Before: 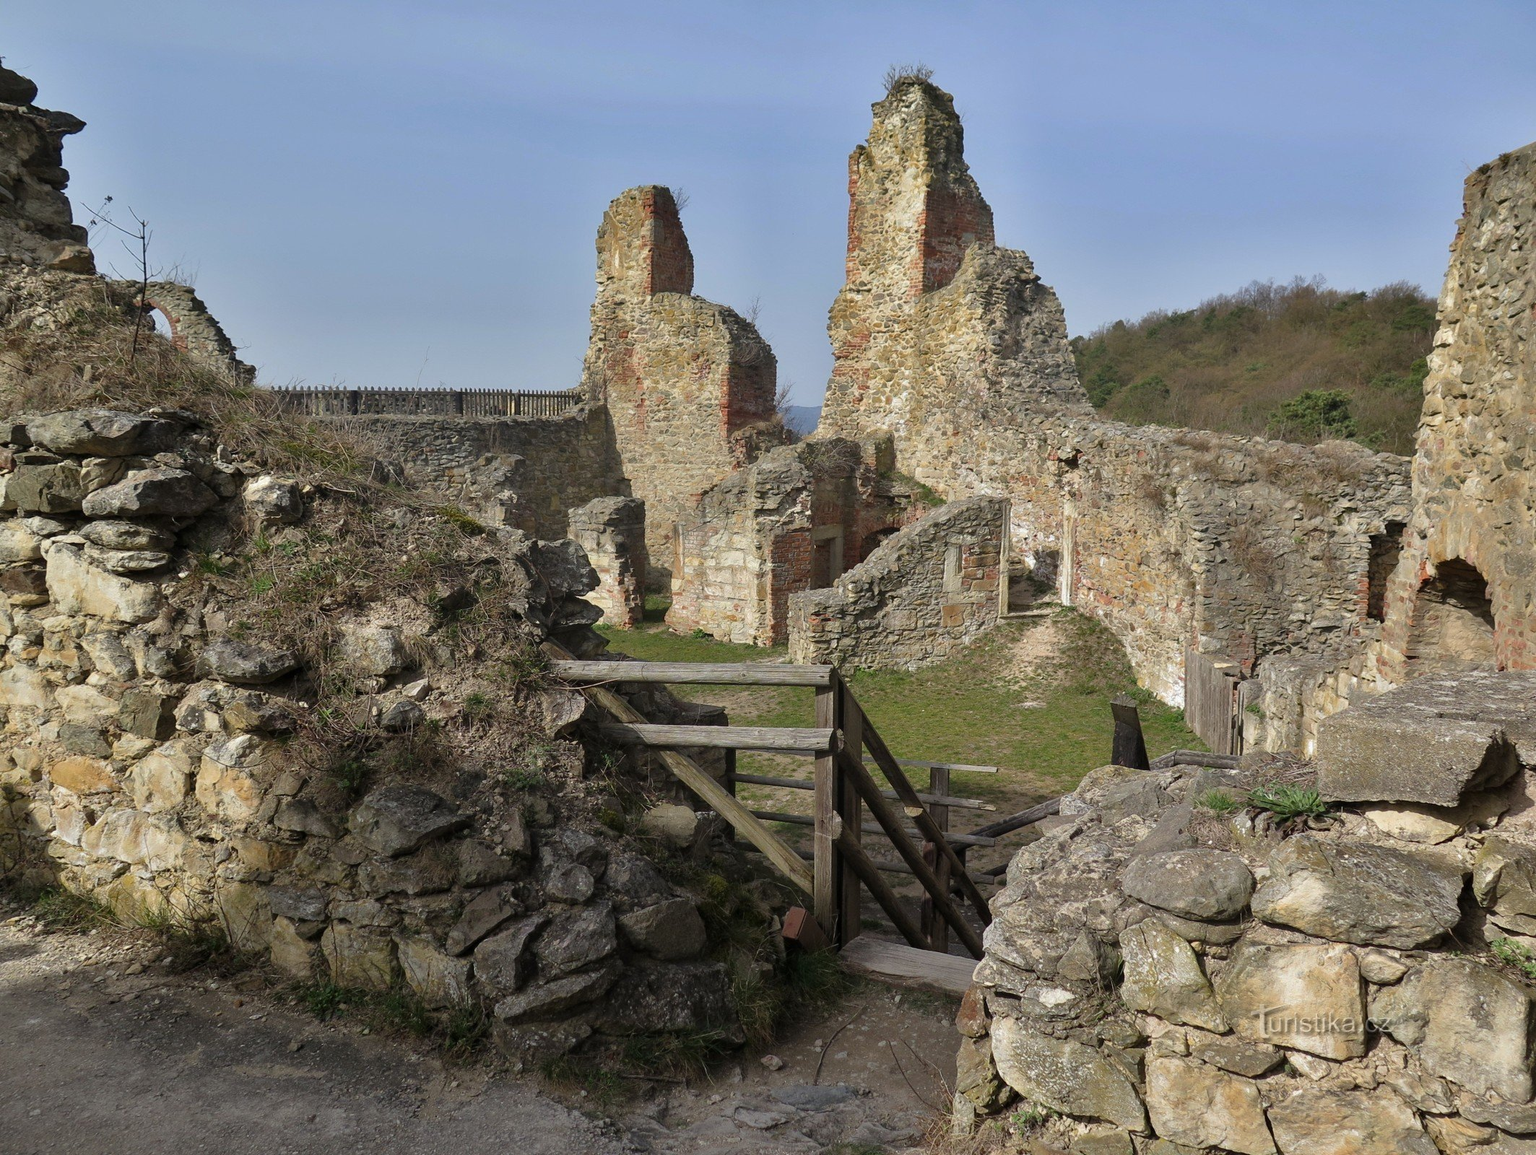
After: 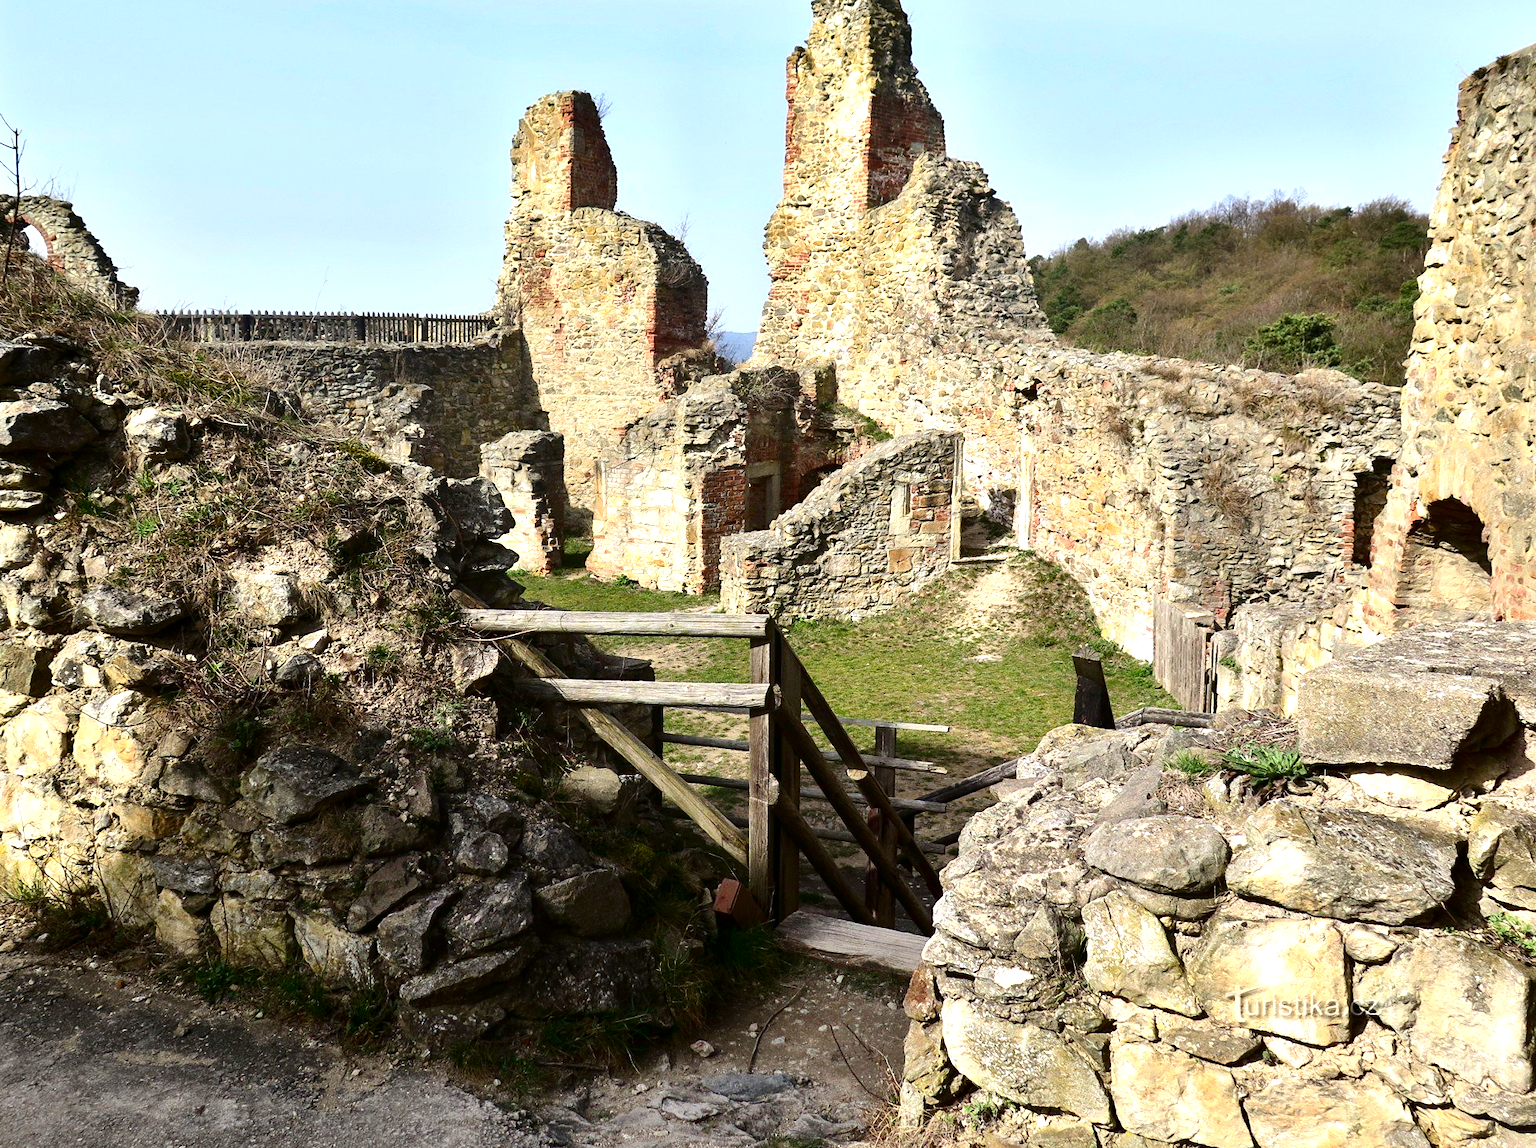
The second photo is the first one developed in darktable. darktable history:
crop and rotate: left 8.411%, top 8.888%
exposure: black level correction 0, exposure 1.199 EV, compensate exposure bias true, compensate highlight preservation false
contrast brightness saturation: contrast 0.24, brightness -0.24, saturation 0.137
